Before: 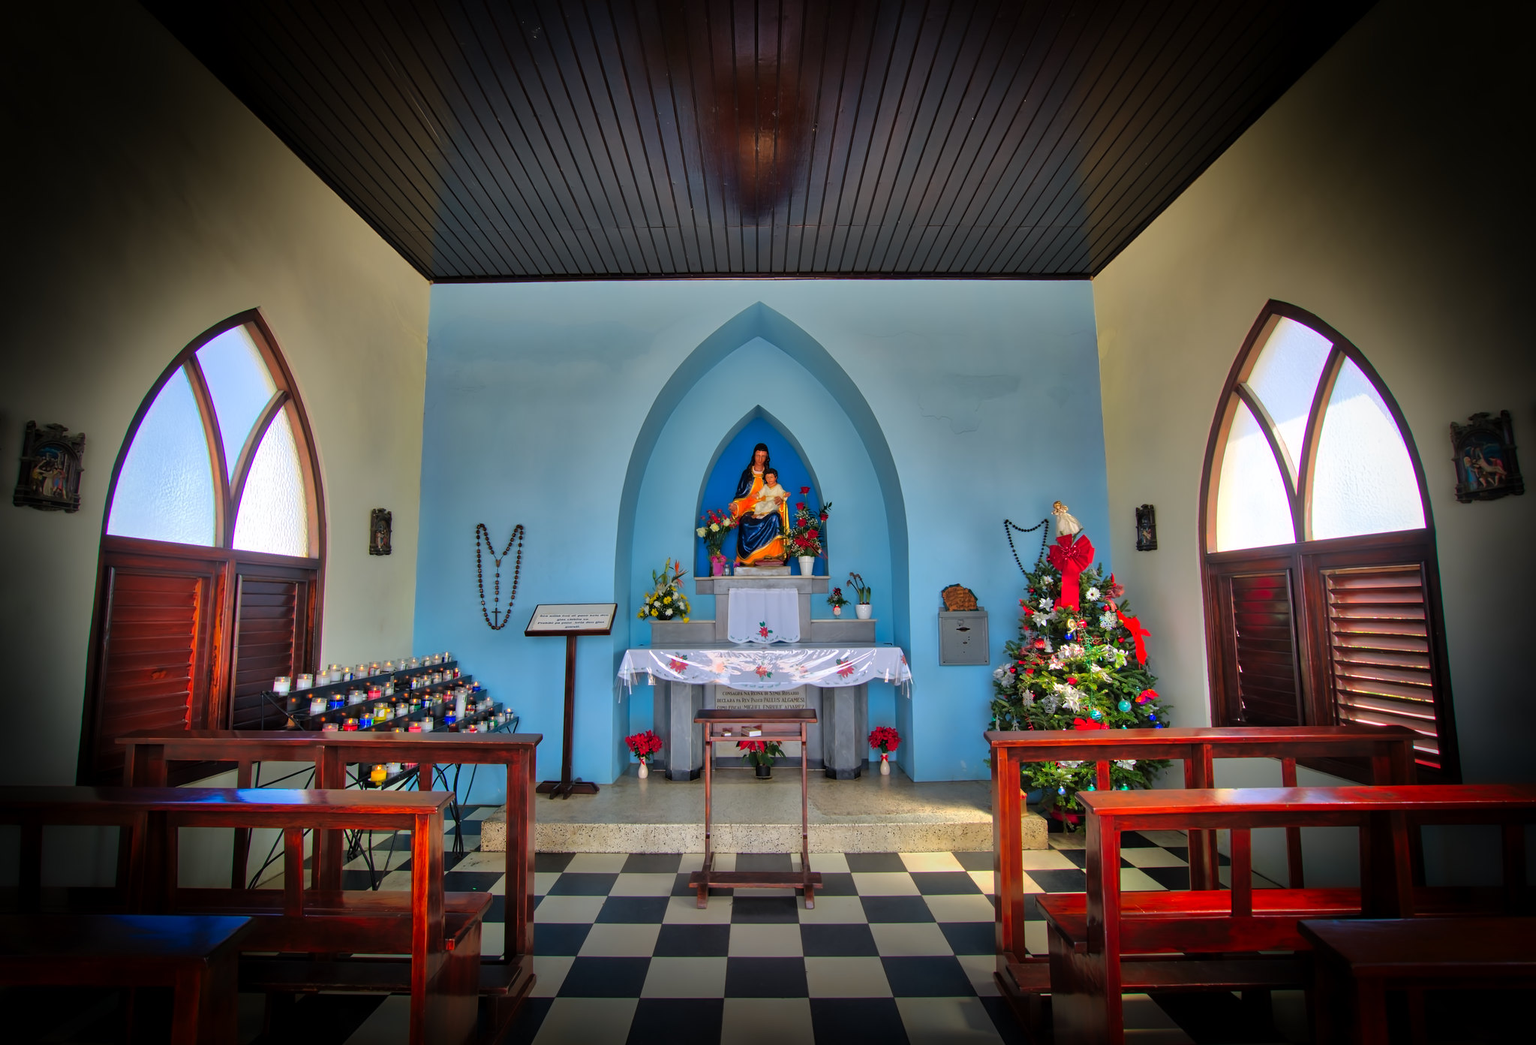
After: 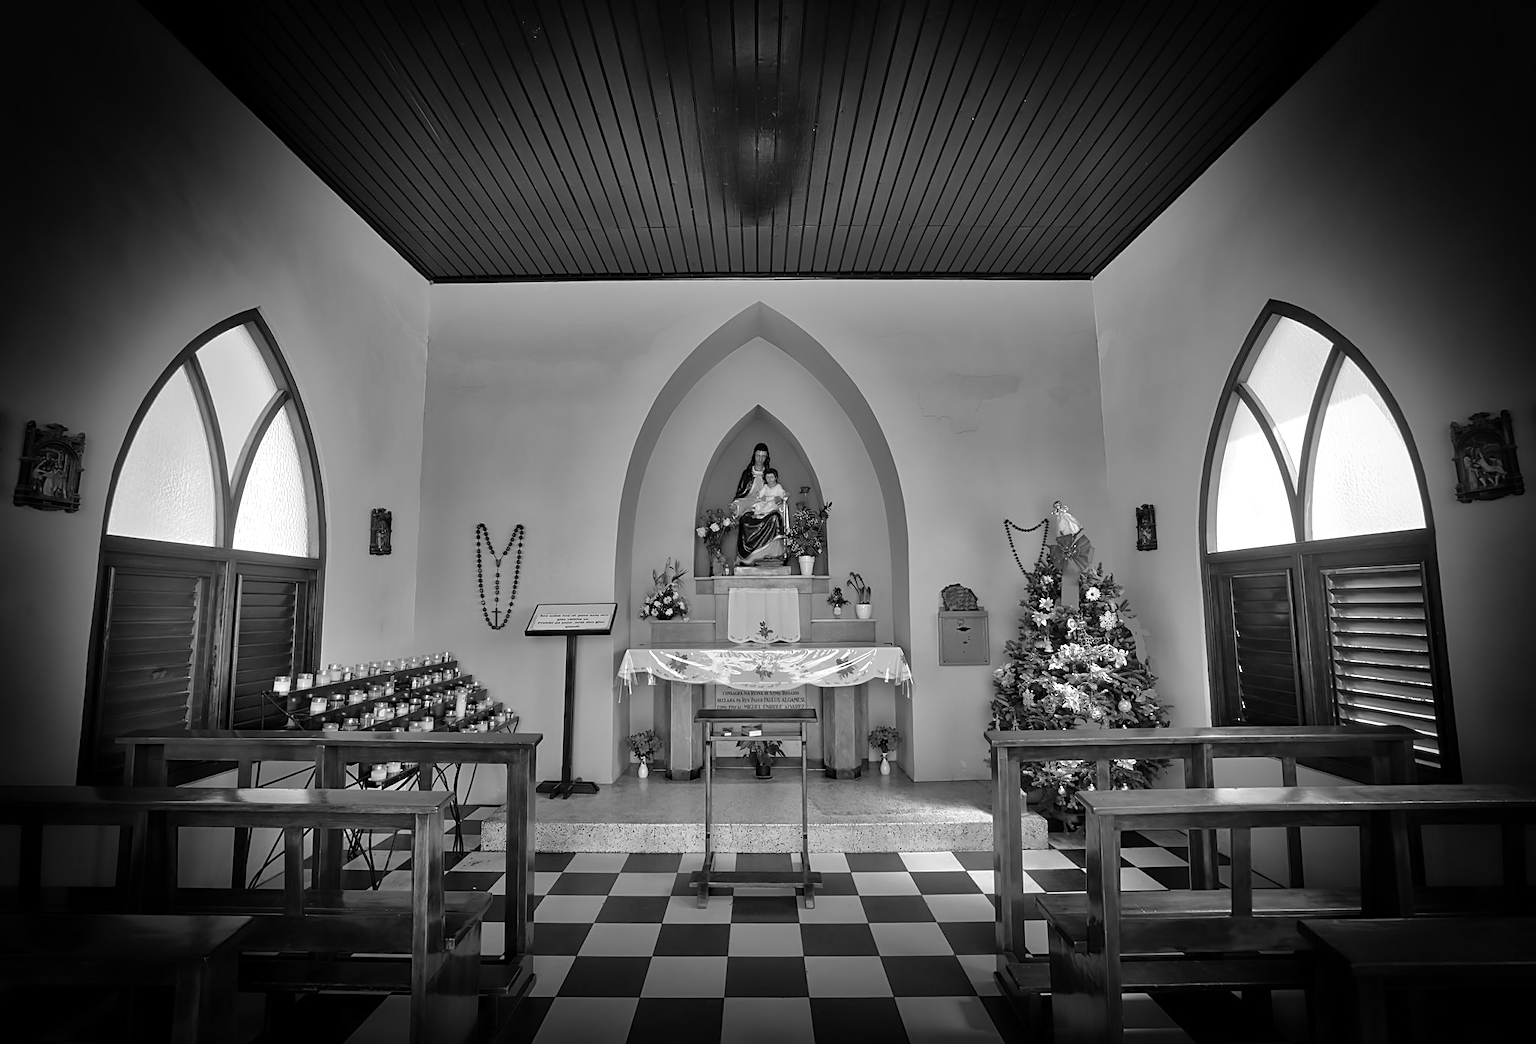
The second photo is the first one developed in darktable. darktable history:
monochrome: on, module defaults
sharpen: on, module defaults
white balance: red 0.98, blue 1.61
